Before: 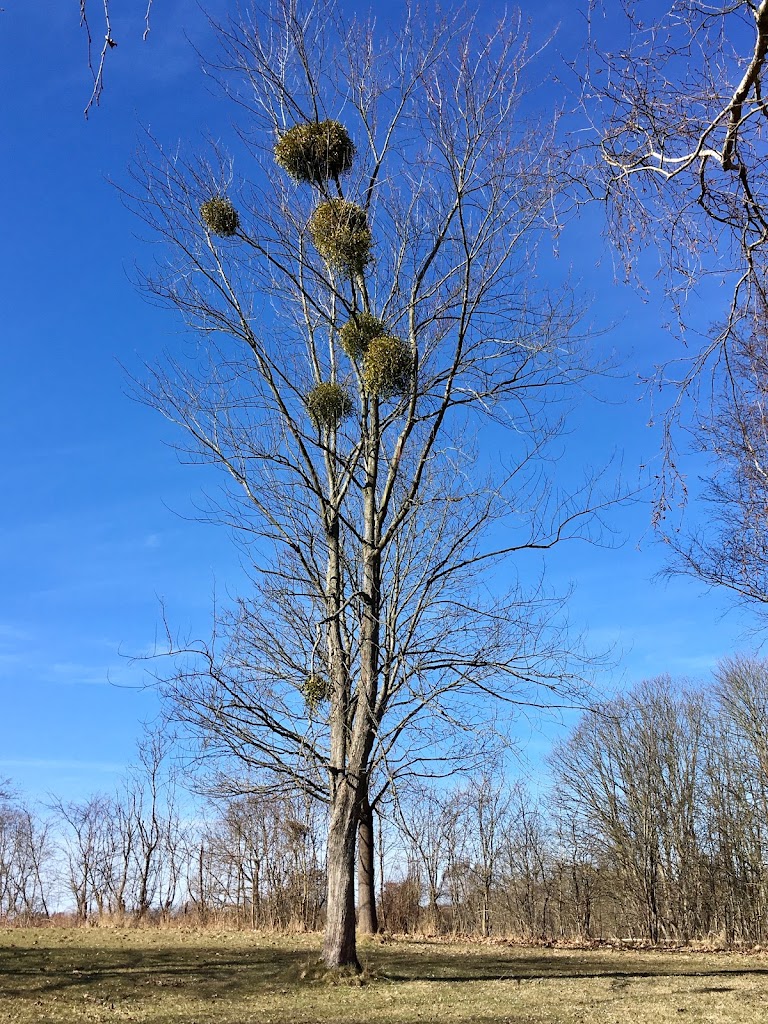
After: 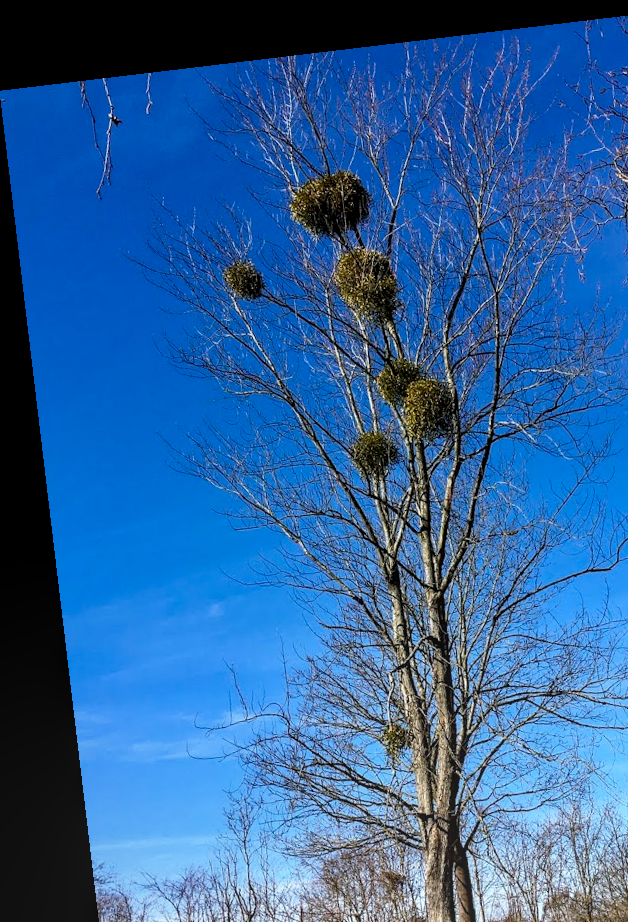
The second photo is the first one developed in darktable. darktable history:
contrast brightness saturation: contrast 0.07, brightness -0.14, saturation 0.11
bloom: size 38%, threshold 95%, strength 30%
local contrast: on, module defaults
crop: right 28.885%, bottom 16.626%
rotate and perspective: rotation -6.83°, automatic cropping off
